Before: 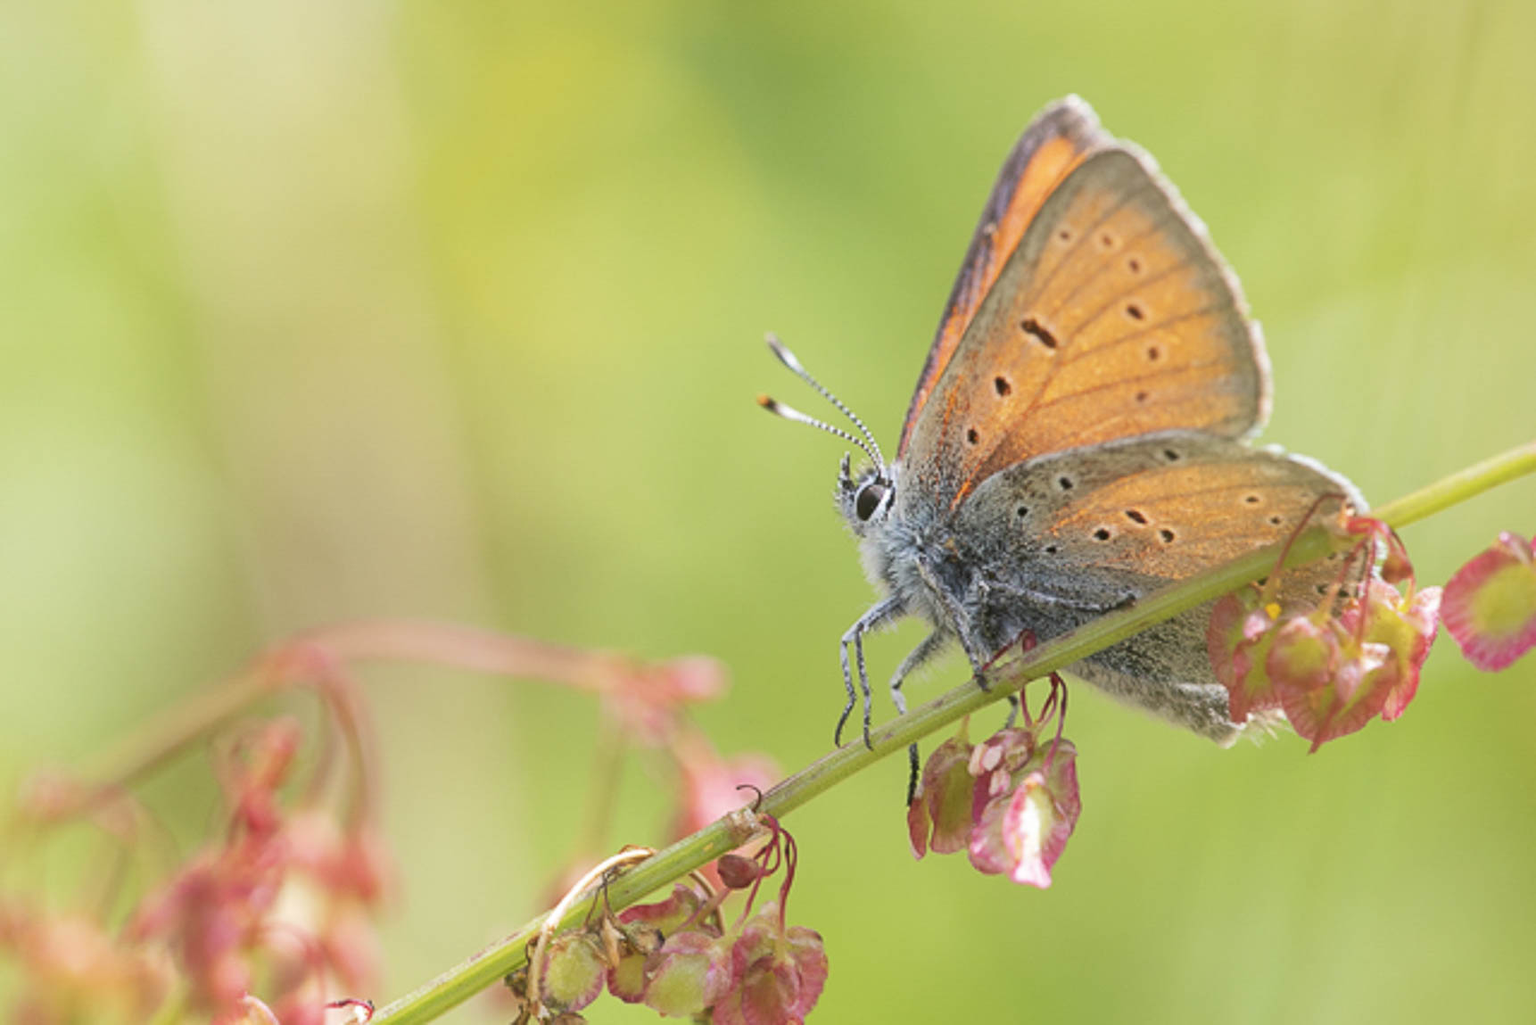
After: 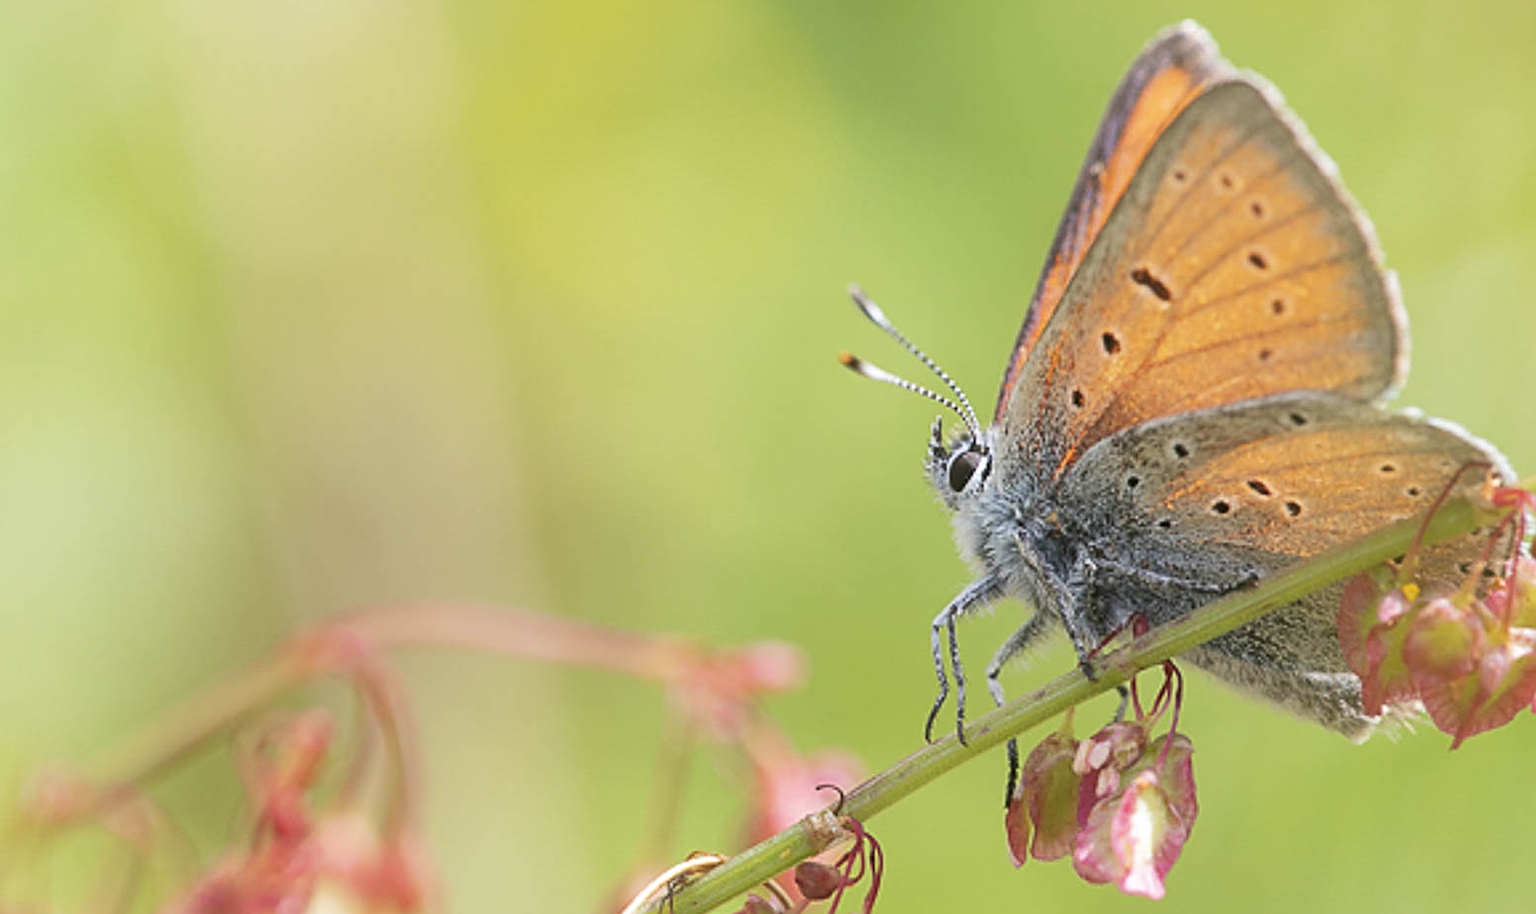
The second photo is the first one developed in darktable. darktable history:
sharpen: on, module defaults
crop: top 7.49%, right 9.717%, bottom 11.943%
